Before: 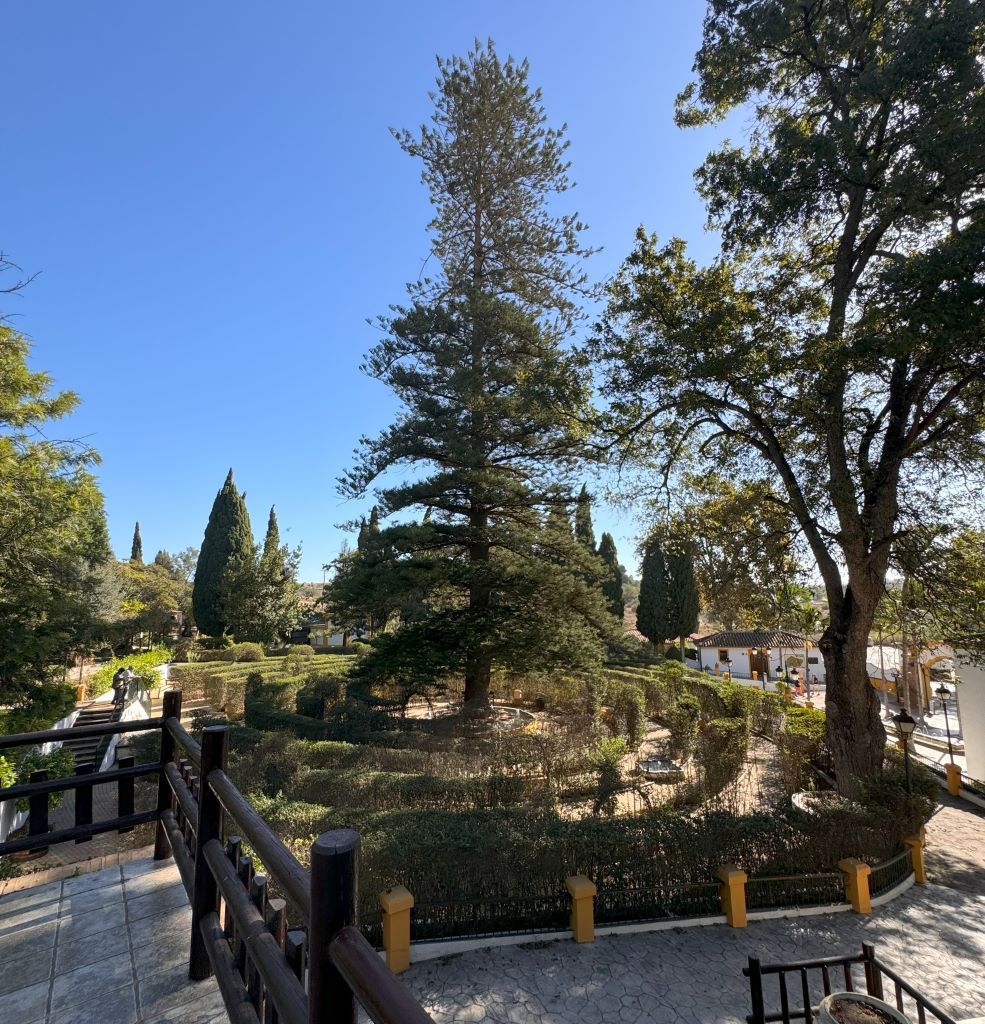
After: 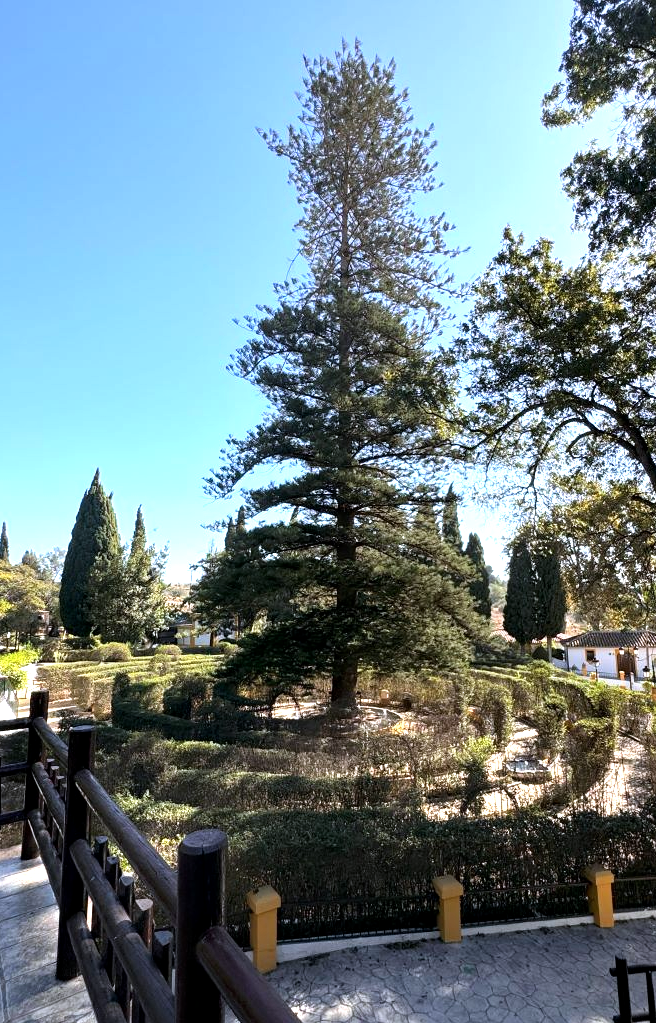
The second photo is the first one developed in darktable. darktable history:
tone equalizer: -8 EV -0.728 EV, -7 EV -0.698 EV, -6 EV -0.568 EV, -5 EV -0.38 EV, -3 EV 0.395 EV, -2 EV 0.6 EV, -1 EV 0.698 EV, +0 EV 0.751 EV
crop and rotate: left 13.527%, right 19.788%
exposure: exposure 0.202 EV, compensate highlight preservation false
color calibration: illuminant as shot in camera, x 0.358, y 0.373, temperature 4628.91 K
contrast equalizer: y [[0.6 ×6], [0.55 ×6], [0 ×6], [0 ×6], [0 ×6]], mix 0.135
